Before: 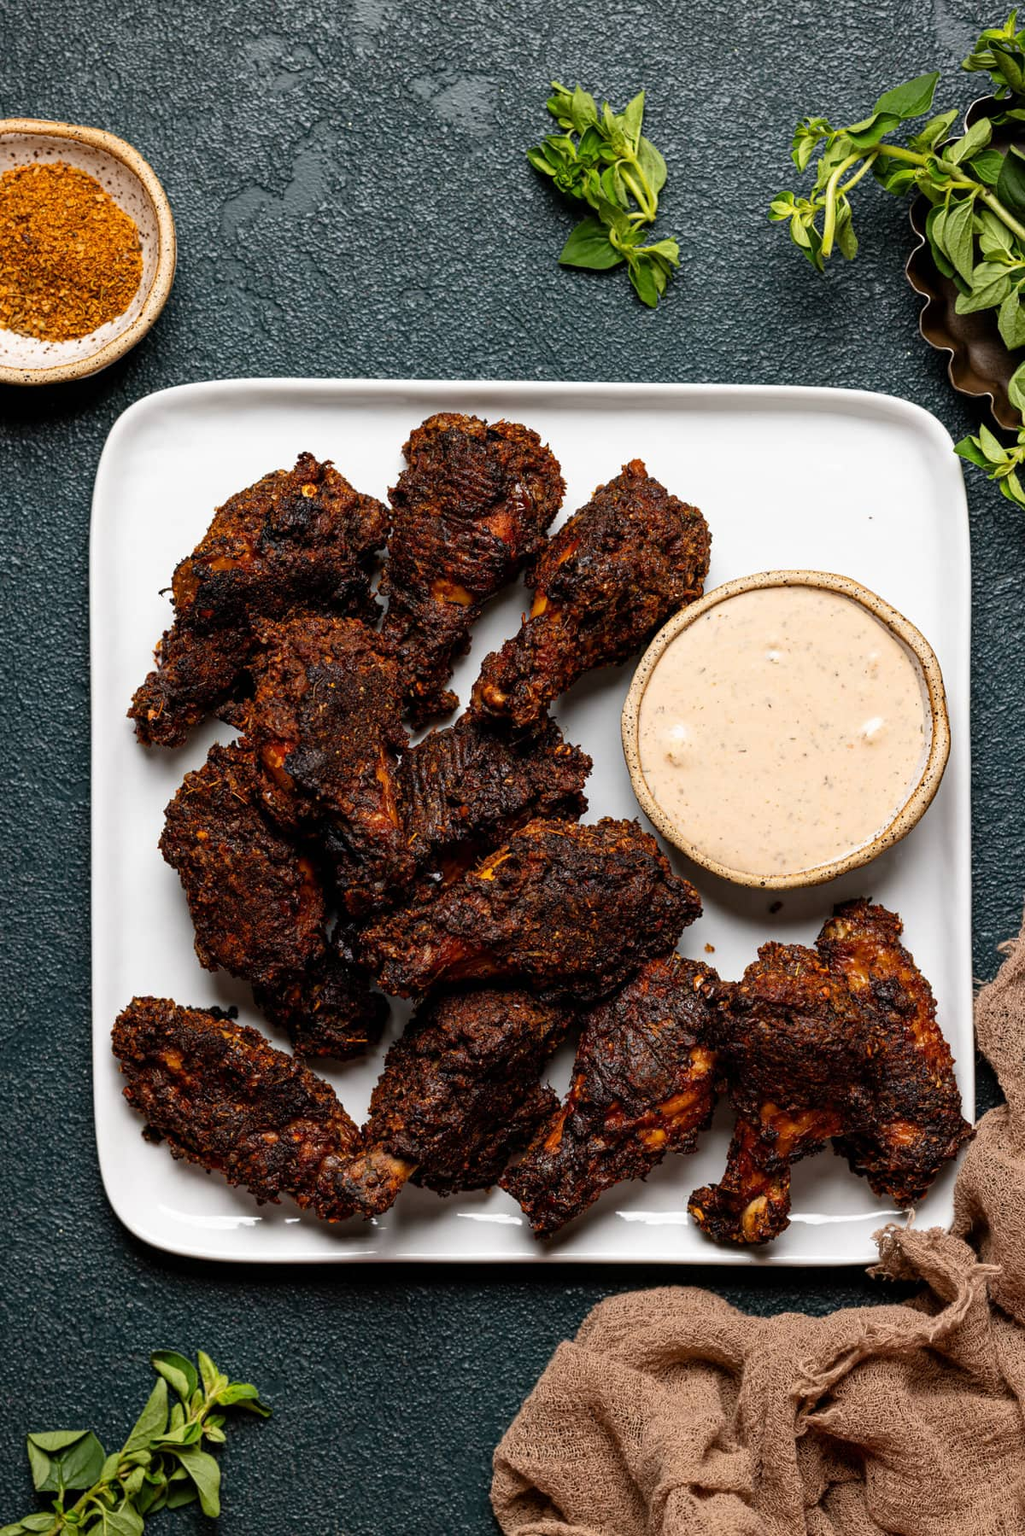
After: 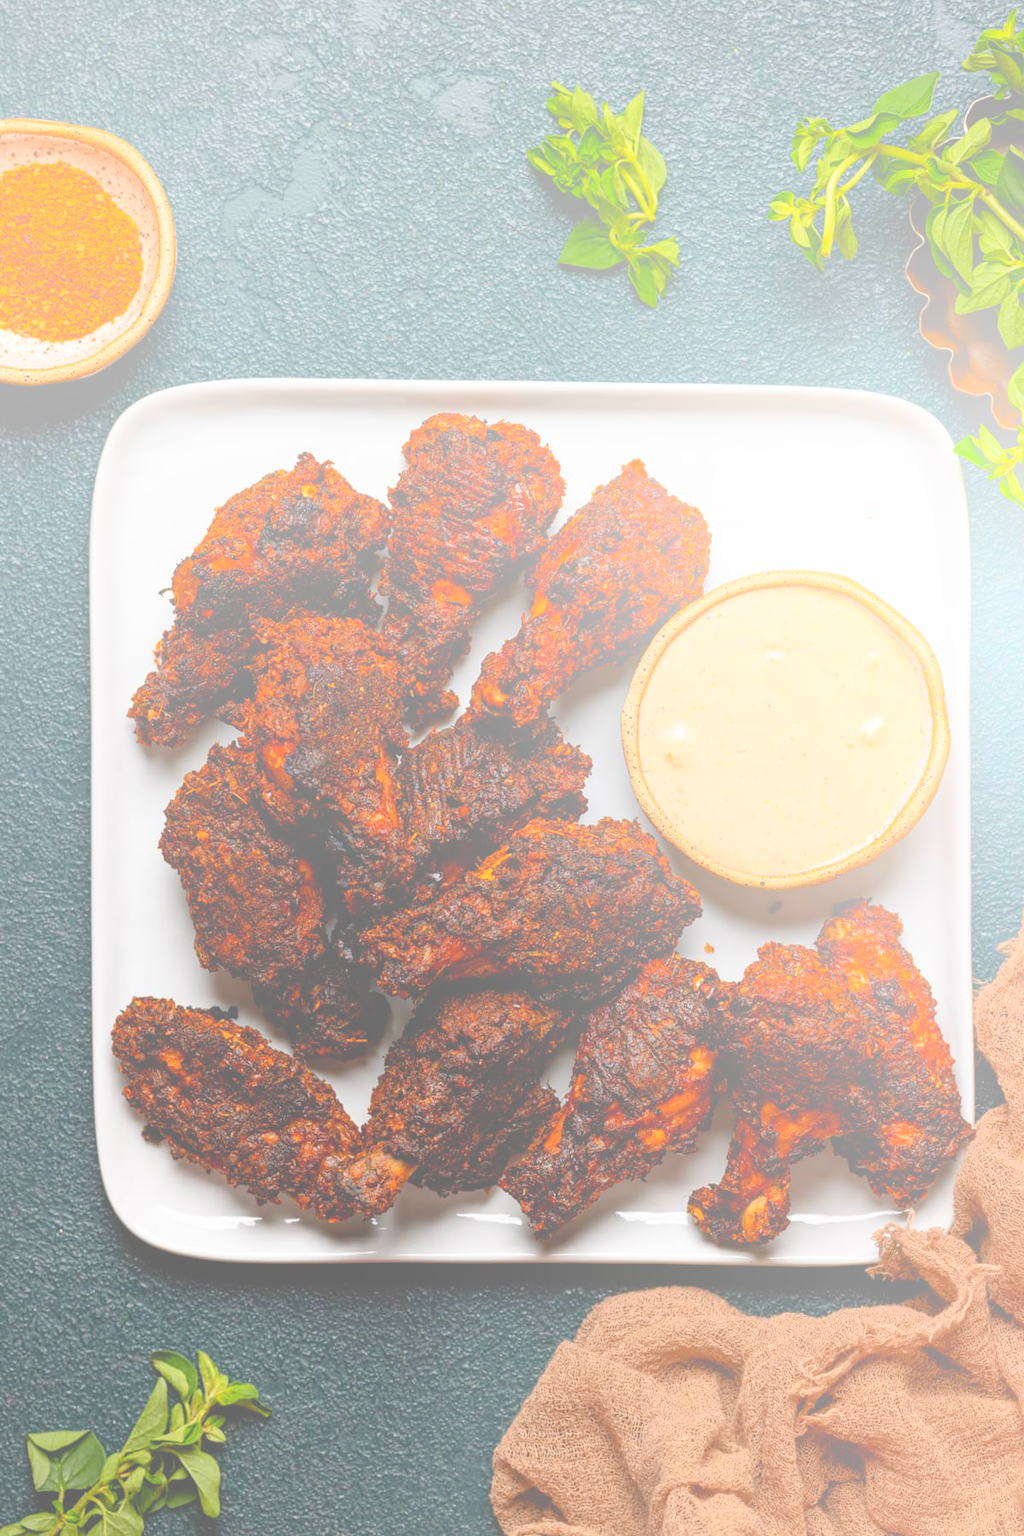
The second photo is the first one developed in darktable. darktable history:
bloom: size 70%, threshold 25%, strength 70%
